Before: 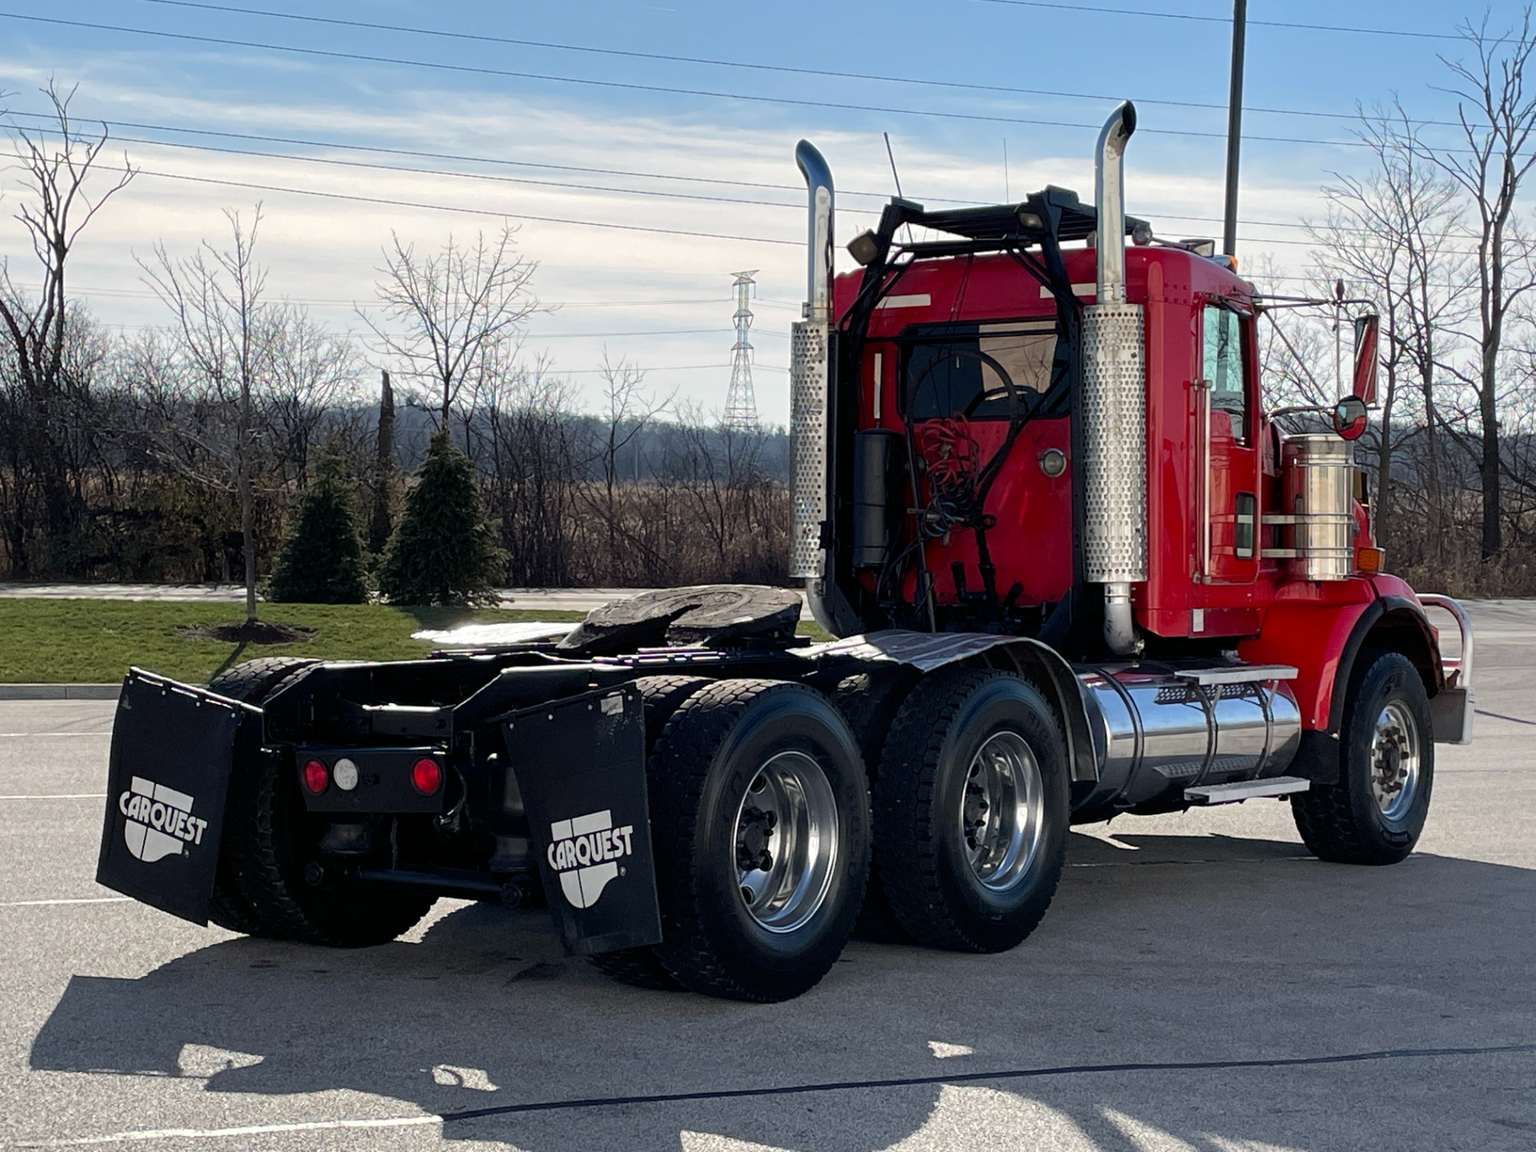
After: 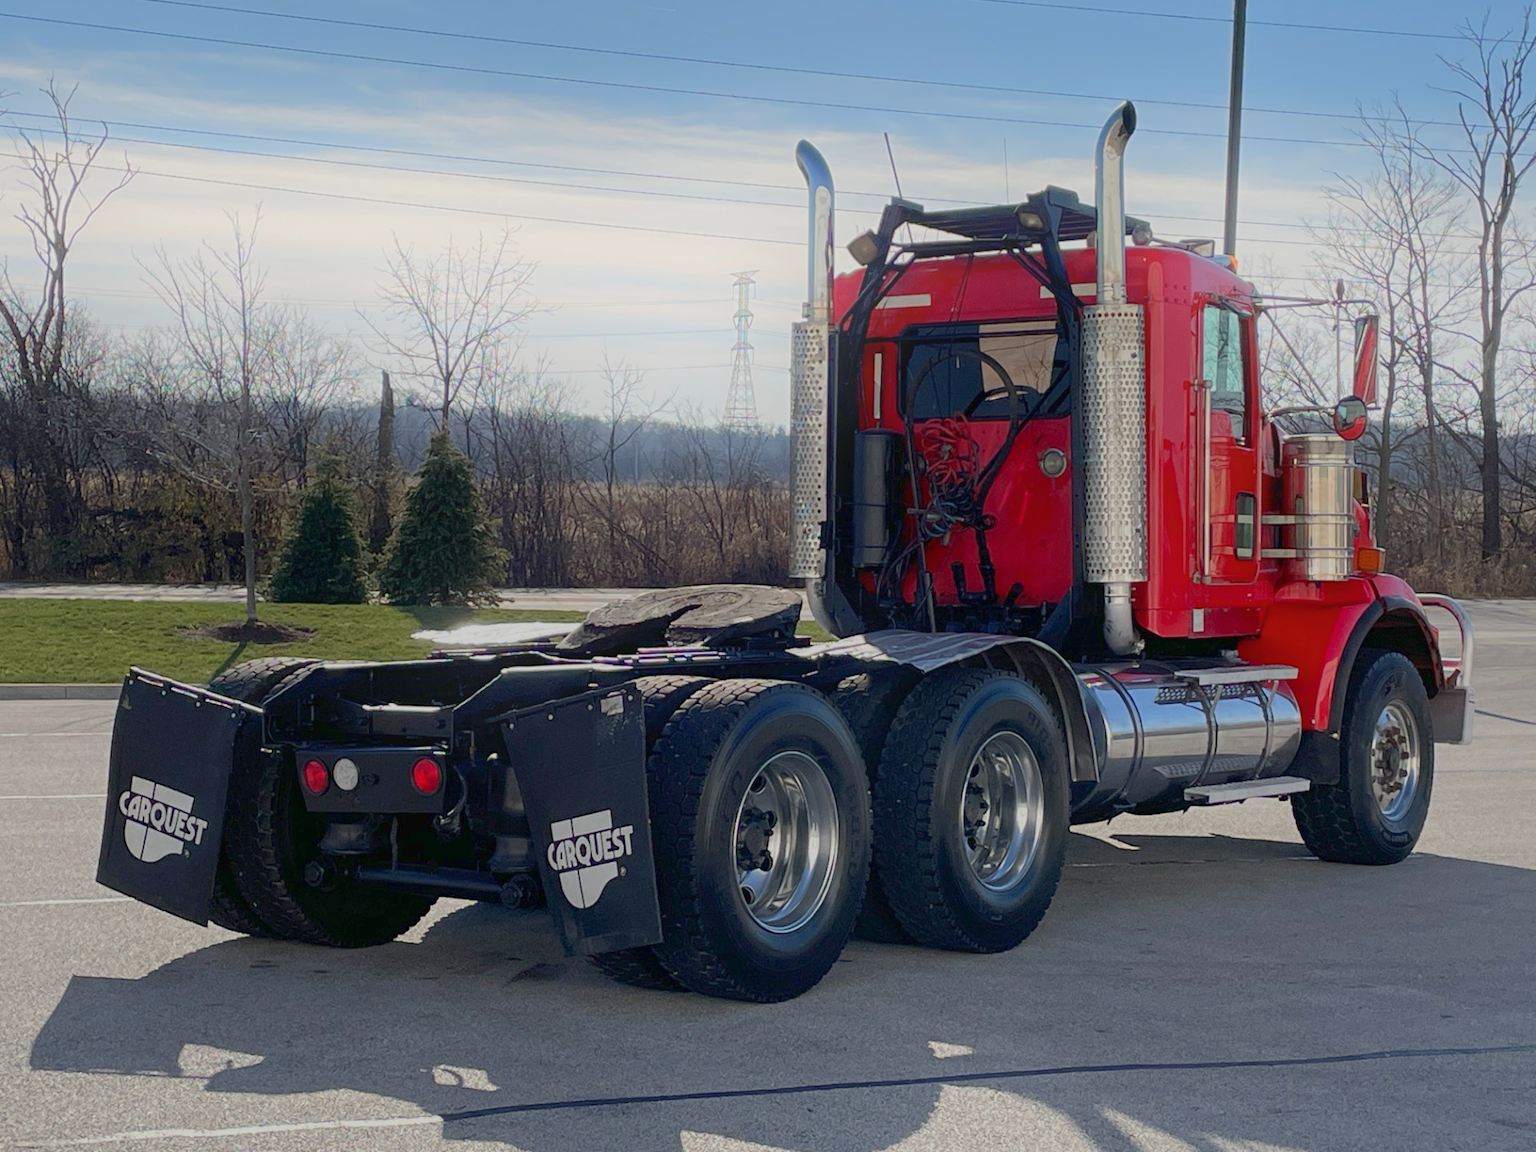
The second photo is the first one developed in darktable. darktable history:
bloom: on, module defaults
color balance rgb: contrast -30%
